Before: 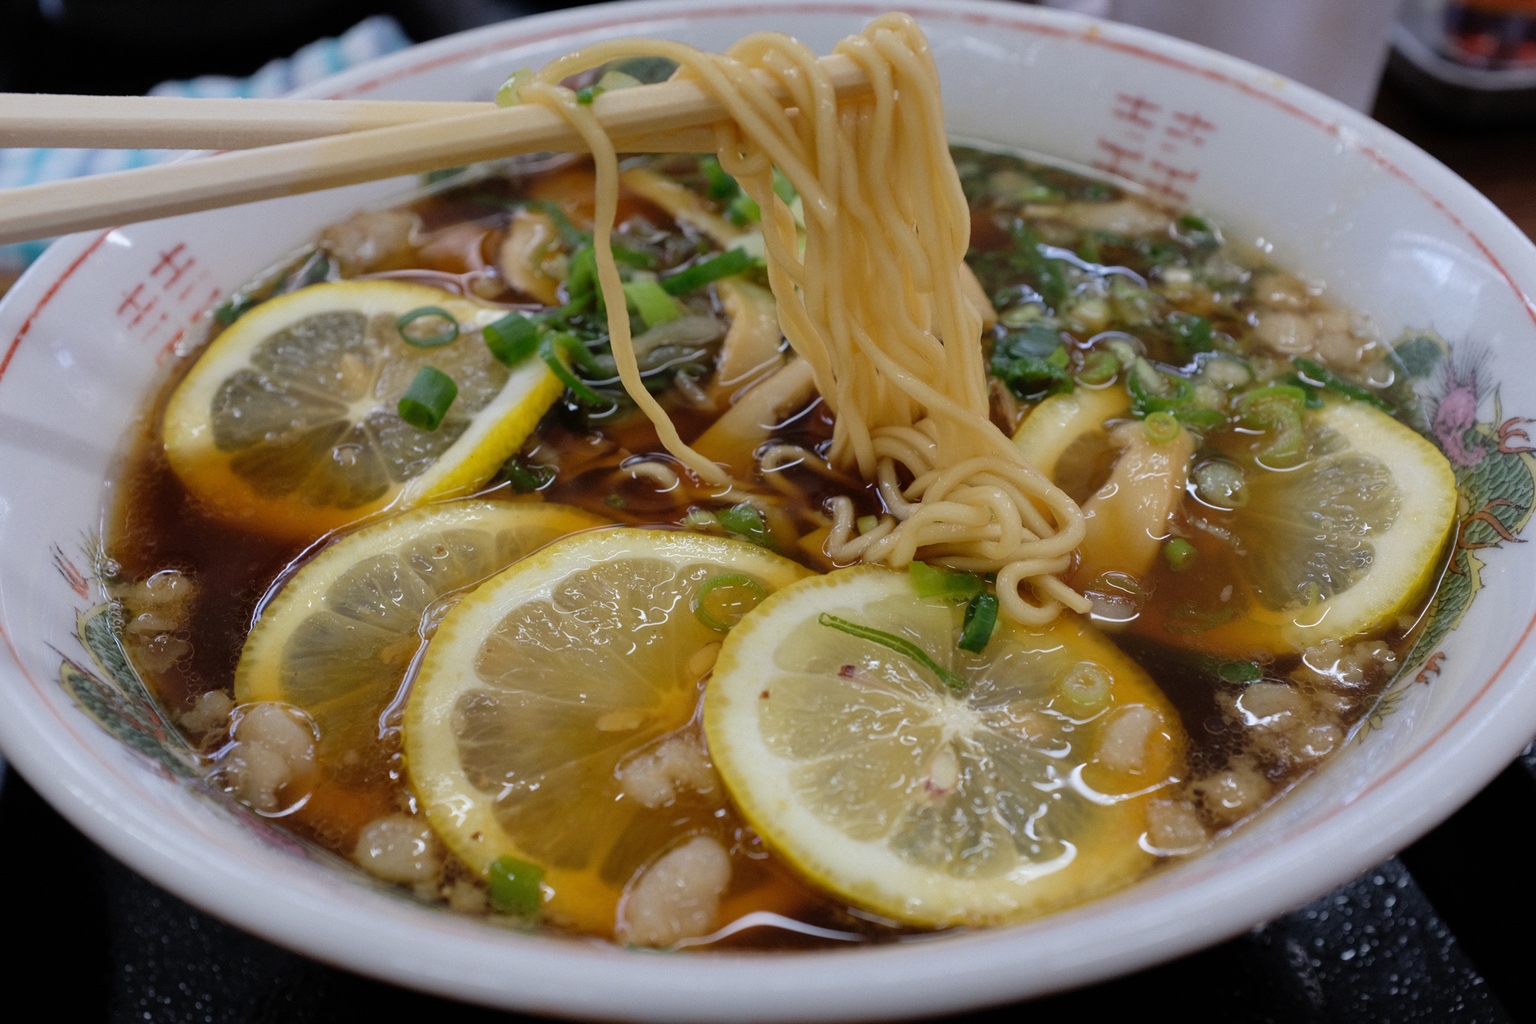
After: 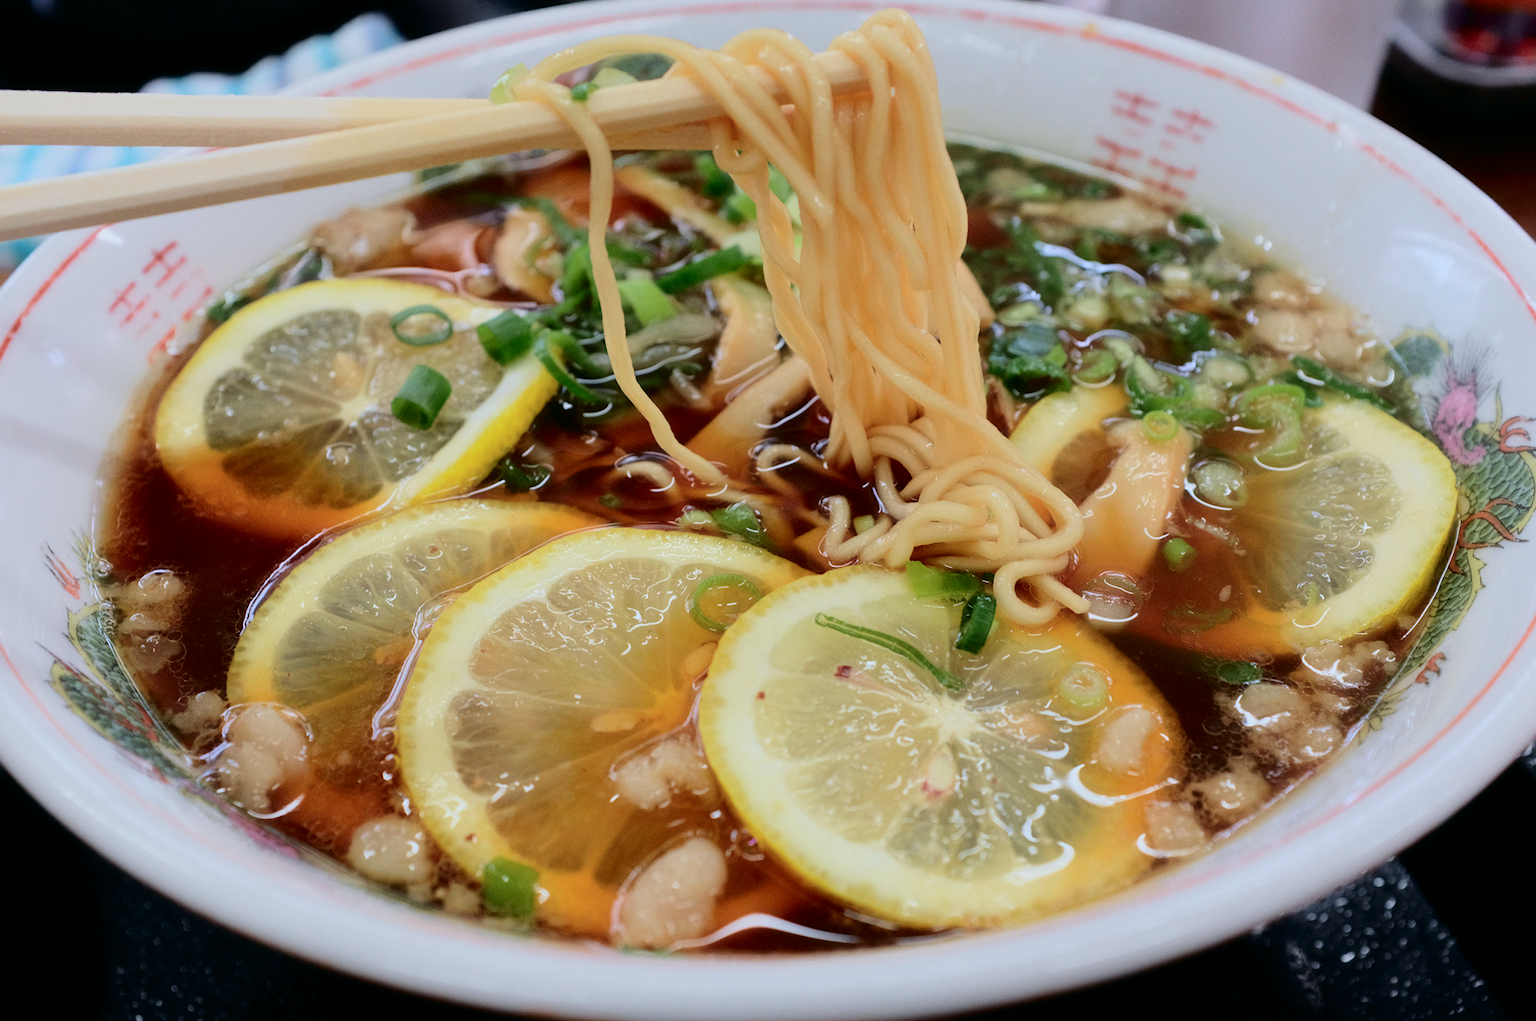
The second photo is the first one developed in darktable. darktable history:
haze removal: strength -0.112, compatibility mode true, adaptive false
crop and rotate: left 0.62%, top 0.387%, bottom 0.375%
exposure: black level correction 0.001, exposure 0.194 EV, compensate exposure bias true, compensate highlight preservation false
tone curve: curves: ch0 [(0, 0) (0.128, 0.068) (0.292, 0.274) (0.453, 0.507) (0.653, 0.717) (0.785, 0.817) (0.995, 0.917)]; ch1 [(0, 0) (0.384, 0.365) (0.463, 0.447) (0.486, 0.474) (0.503, 0.497) (0.52, 0.525) (0.559, 0.591) (0.583, 0.623) (0.672, 0.699) (0.766, 0.773) (1, 1)]; ch2 [(0, 0) (0.374, 0.344) (0.446, 0.443) (0.501, 0.5) (0.527, 0.549) (0.565, 0.582) (0.624, 0.632) (1, 1)], color space Lab, independent channels, preserve colors none
